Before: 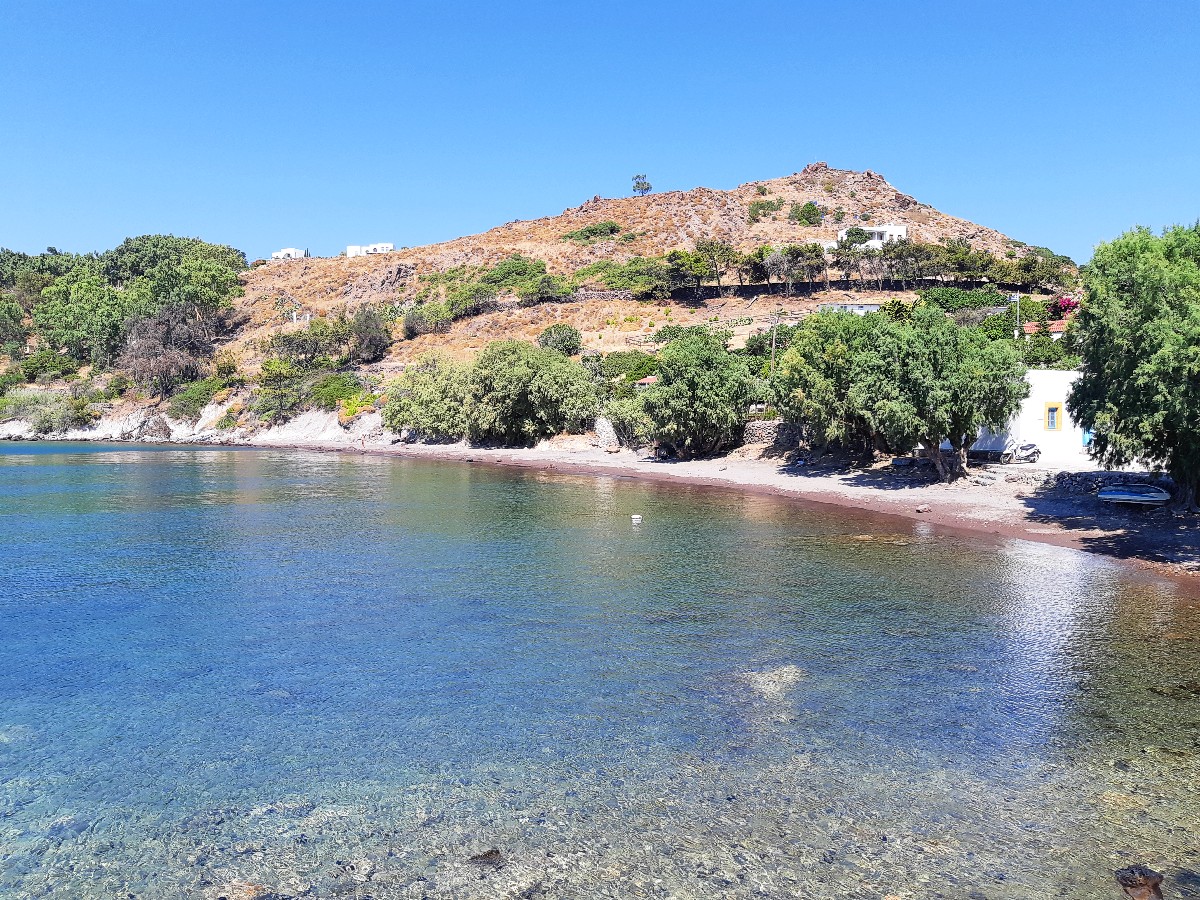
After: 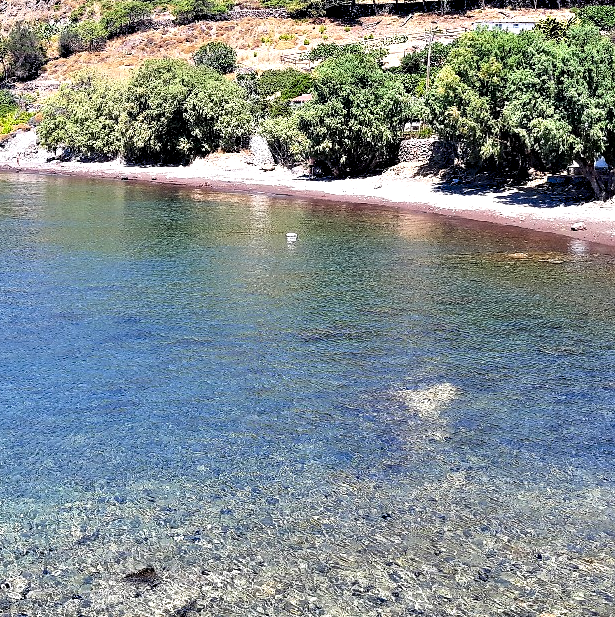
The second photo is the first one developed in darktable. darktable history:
crop and rotate: left 28.811%, top 31.391%, right 19.861%
contrast equalizer: octaves 7, y [[0.6 ×6], [0.55 ×6], [0 ×6], [0 ×6], [0 ×6]]
